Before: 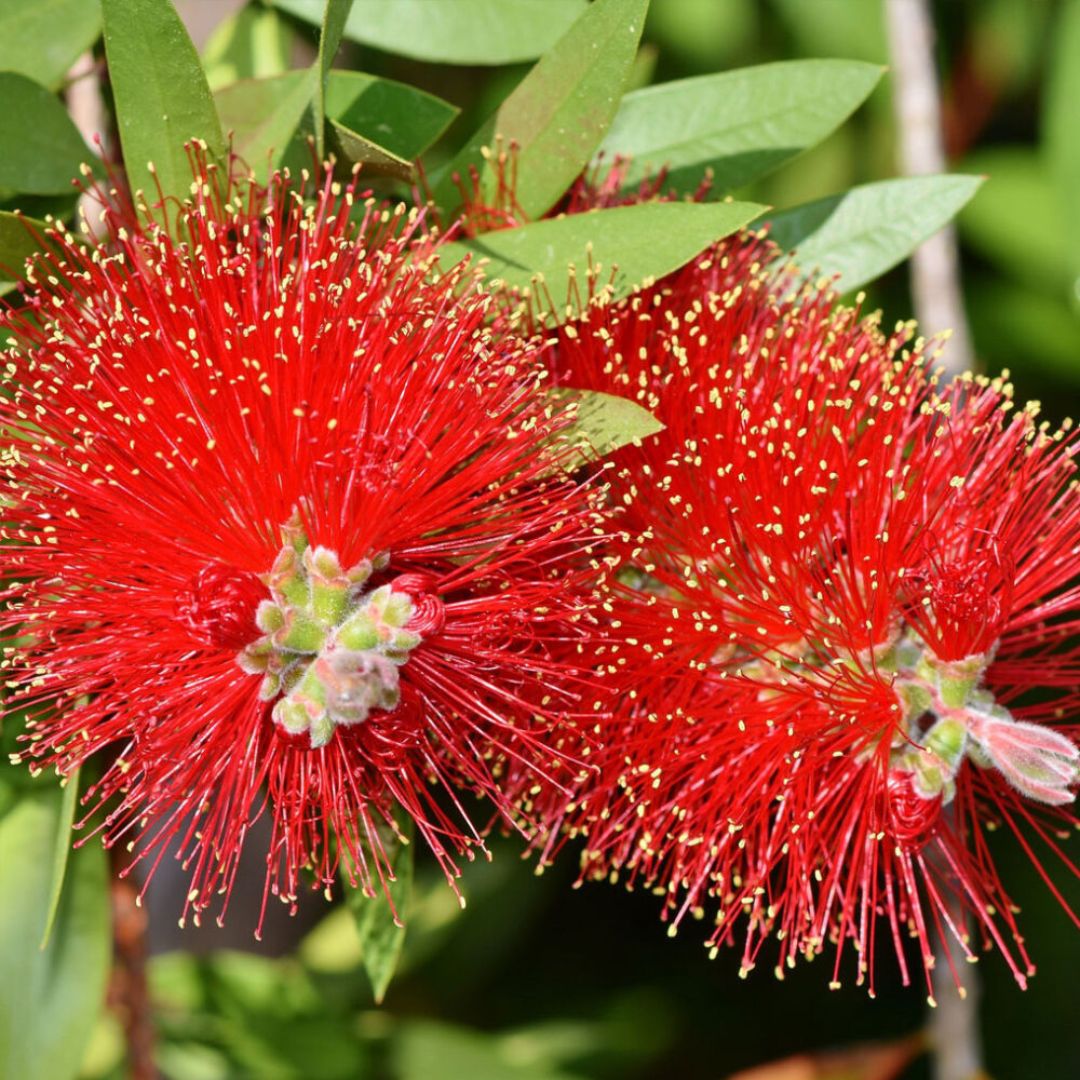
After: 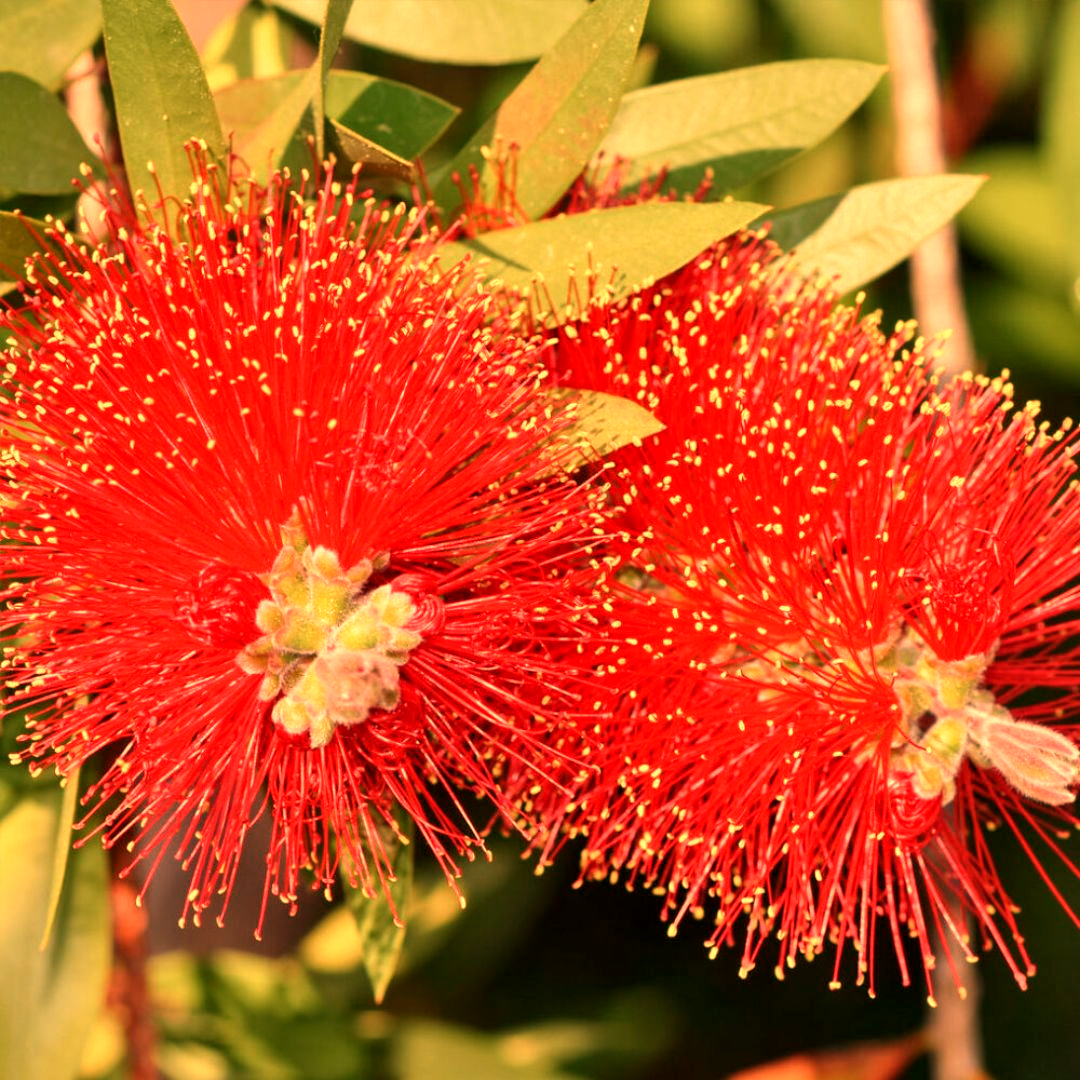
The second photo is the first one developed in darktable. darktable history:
local contrast: highlights 100%, shadows 100%, detail 120%, midtone range 0.2
white balance: red 1.467, blue 0.684
